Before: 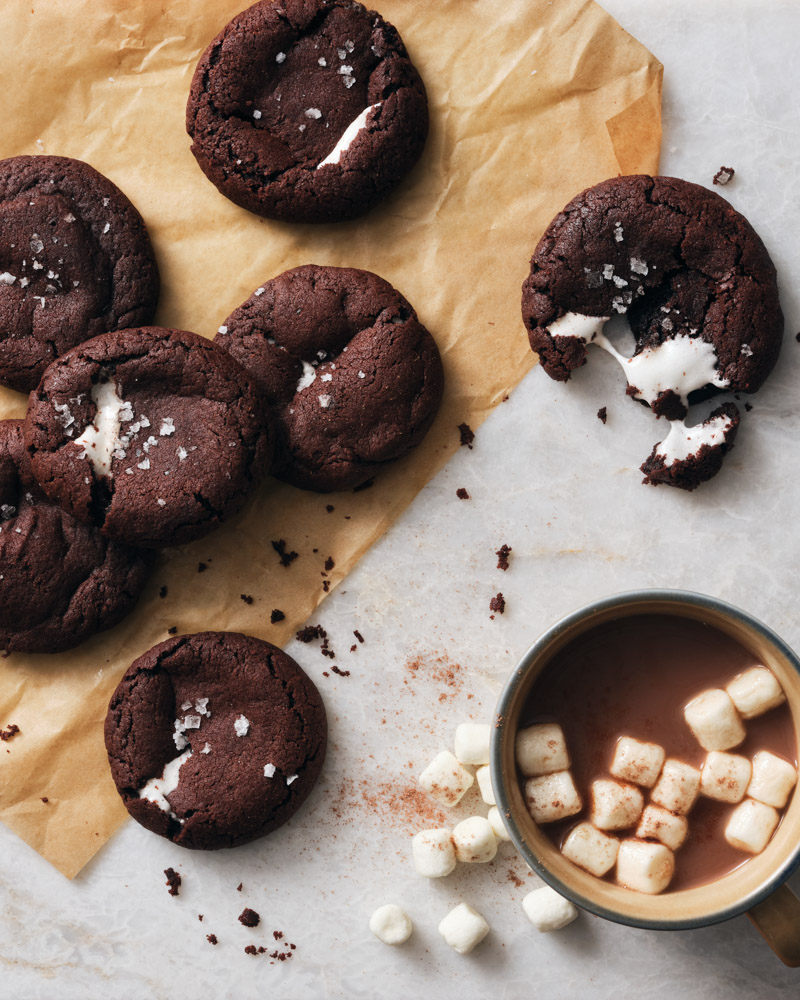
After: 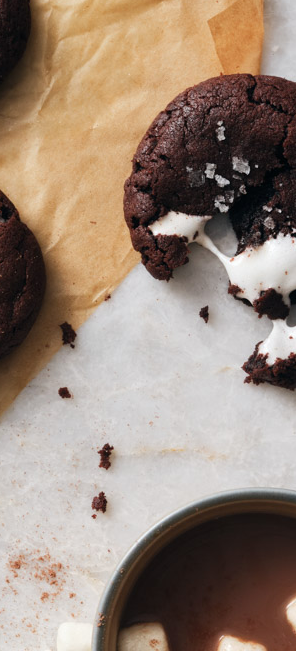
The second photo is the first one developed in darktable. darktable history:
crop and rotate: left 49.838%, top 10.103%, right 13.162%, bottom 24.793%
exposure: compensate highlight preservation false
